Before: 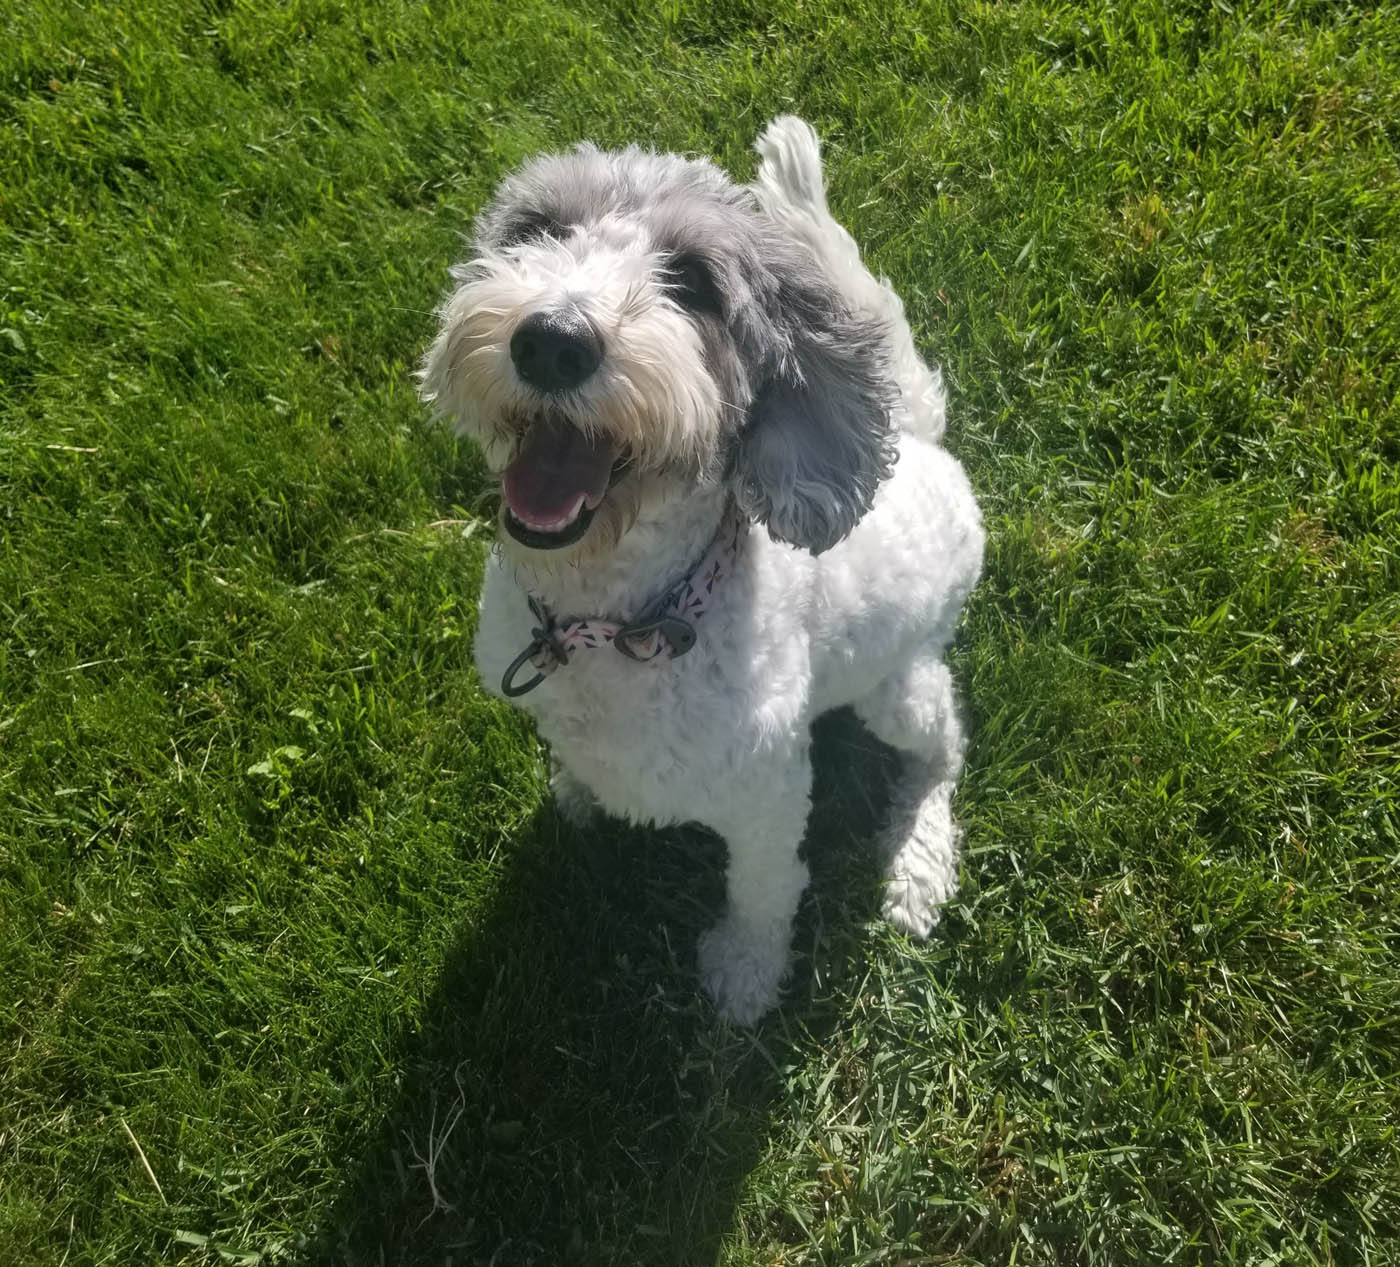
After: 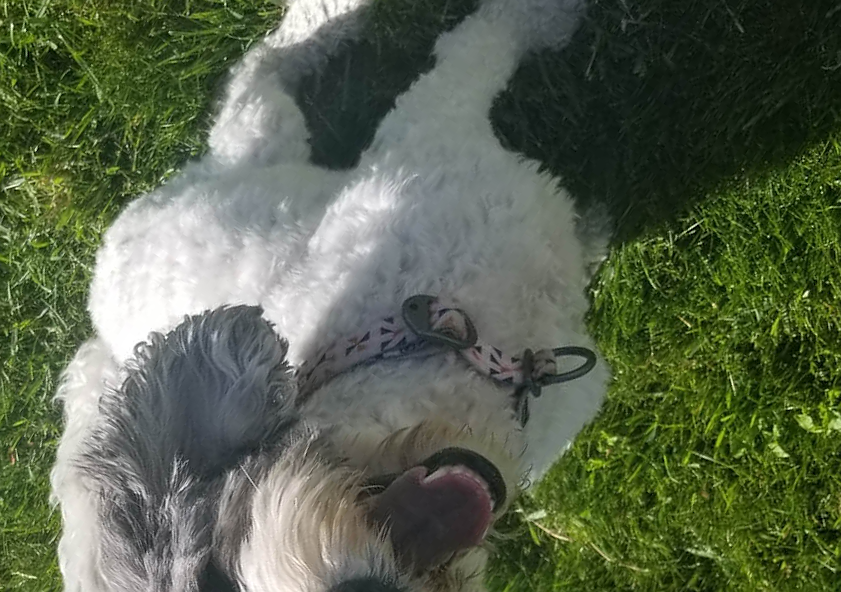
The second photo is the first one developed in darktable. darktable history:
crop and rotate: angle 147.51°, left 9.125%, top 15.621%, right 4.483%, bottom 17.174%
sharpen: radius 1
